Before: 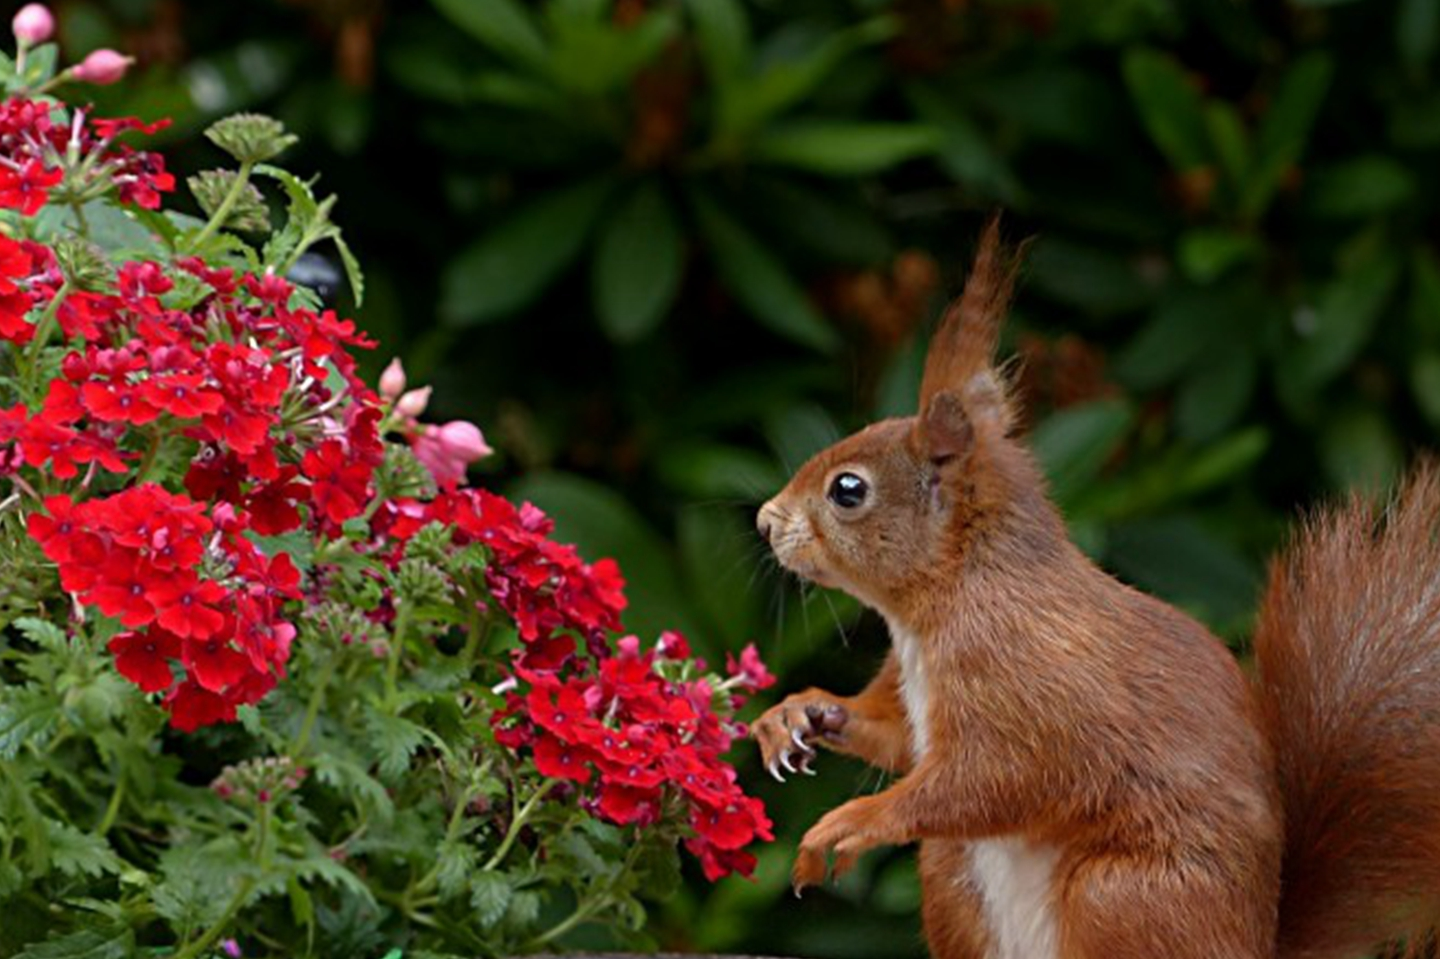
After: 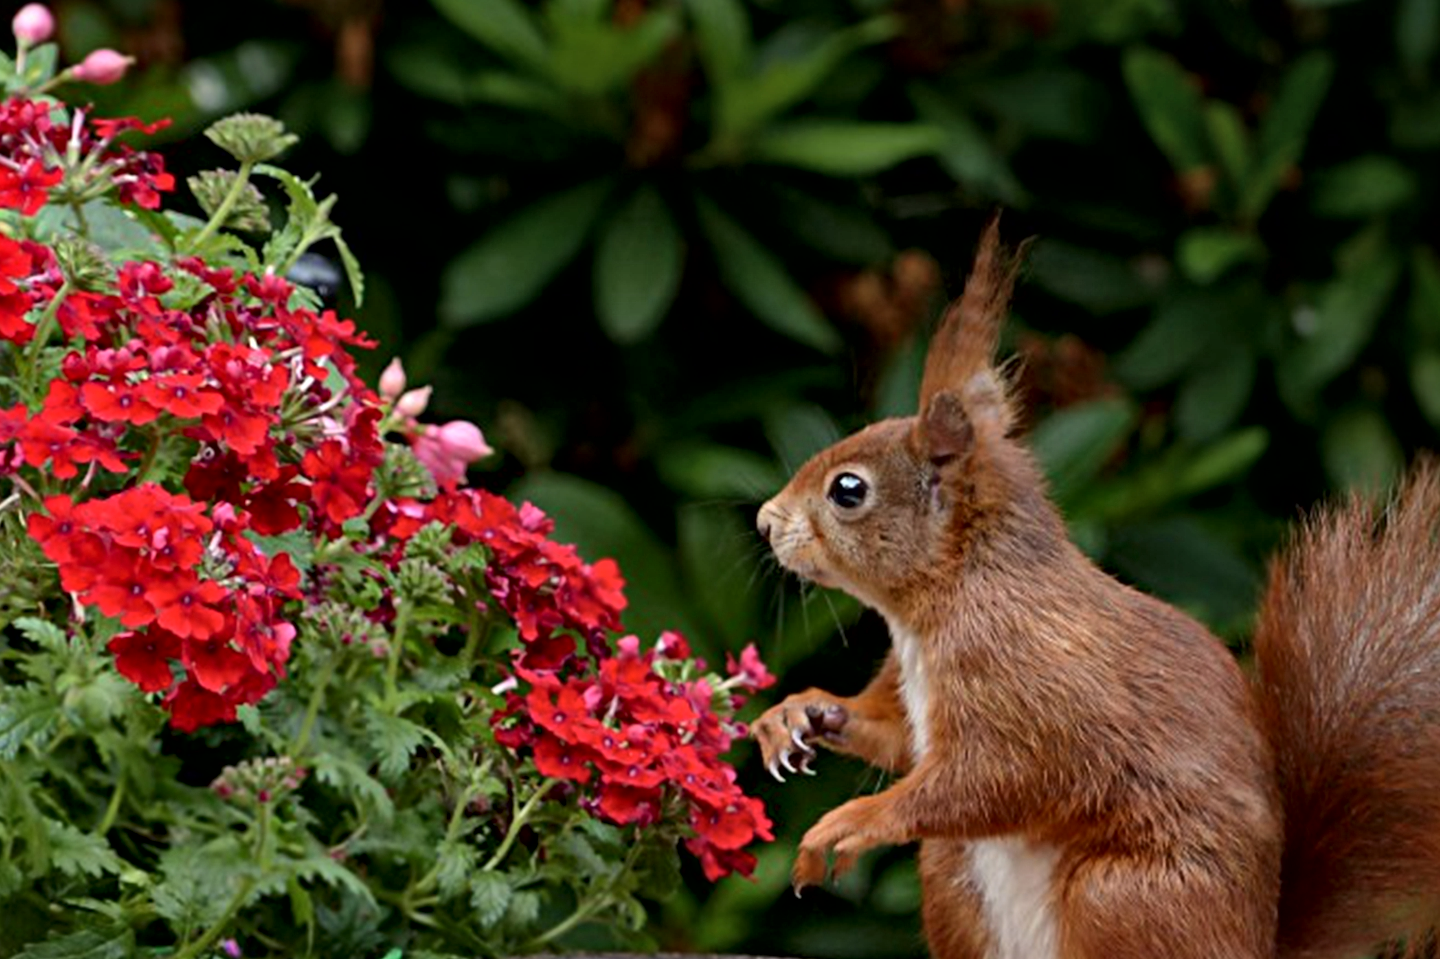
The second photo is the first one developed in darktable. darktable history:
local contrast: mode bilateral grid, contrast 26, coarseness 60, detail 150%, midtone range 0.2
